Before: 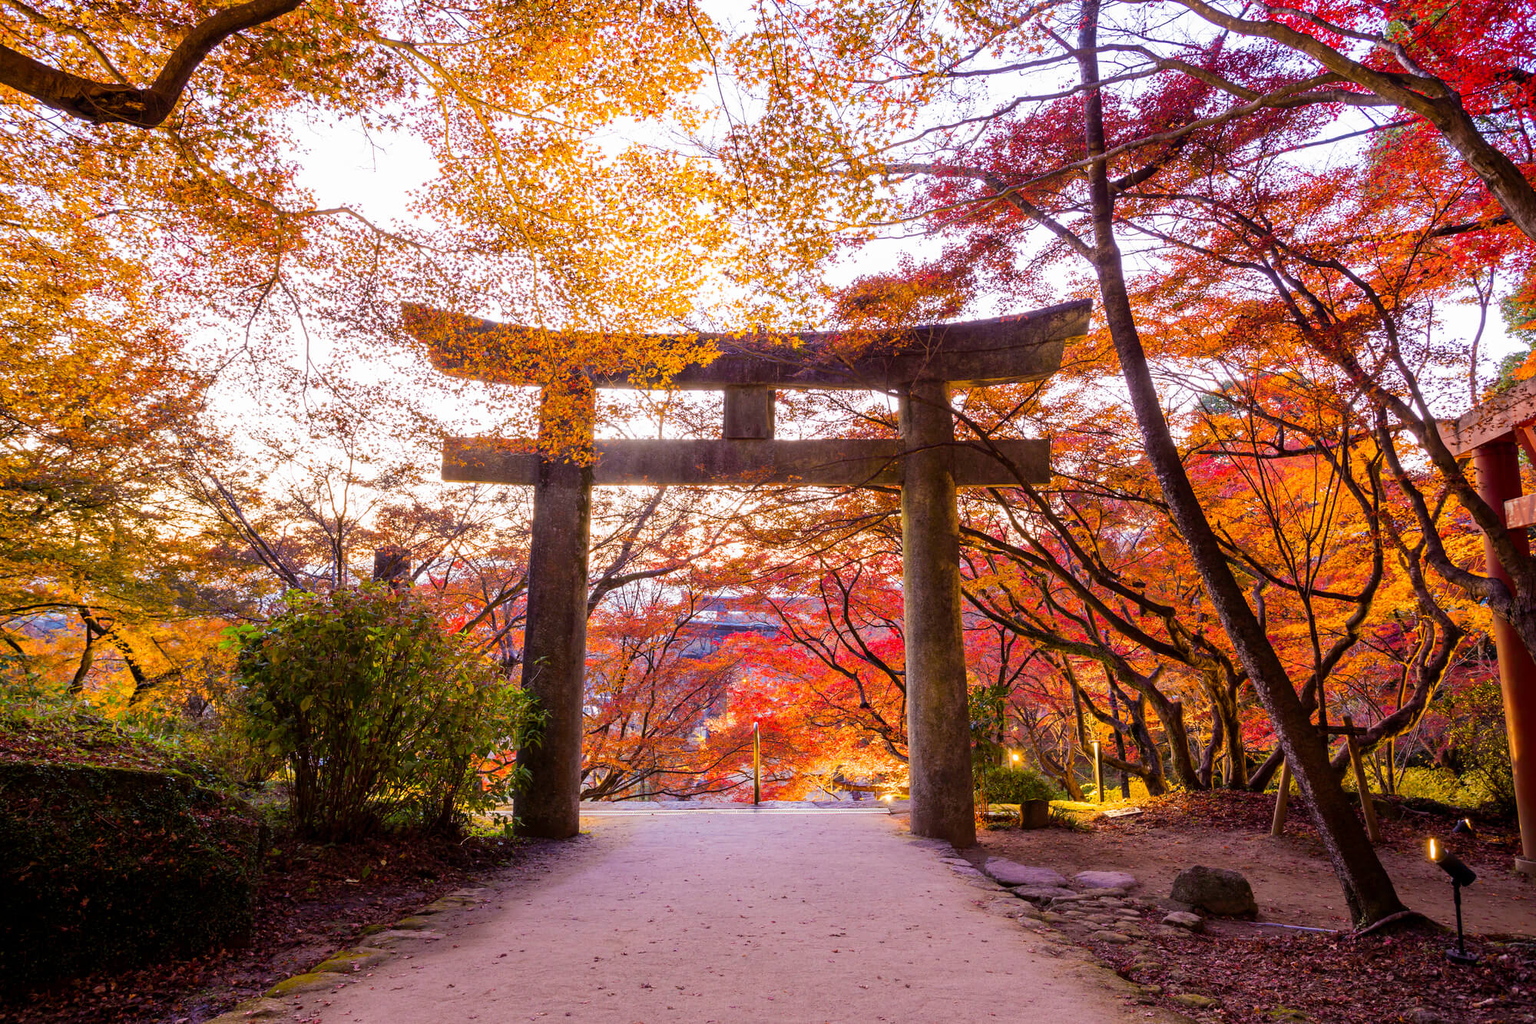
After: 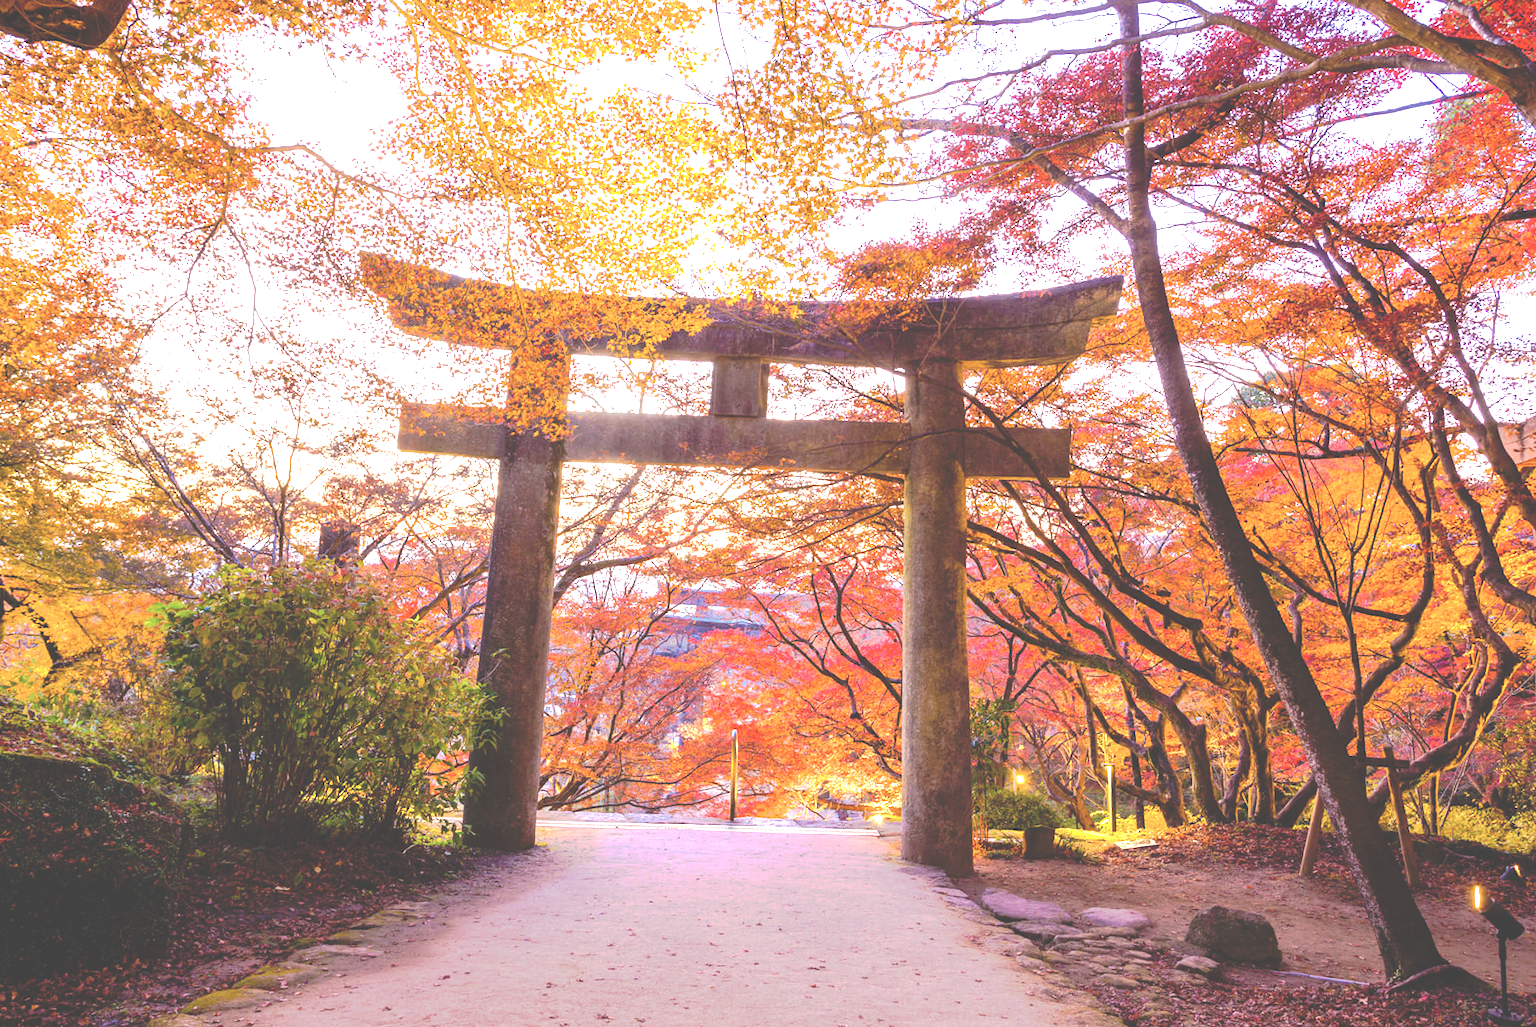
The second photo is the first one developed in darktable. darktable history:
tone curve: curves: ch0 [(0, 0) (0.003, 0.278) (0.011, 0.282) (0.025, 0.282) (0.044, 0.29) (0.069, 0.295) (0.1, 0.306) (0.136, 0.316) (0.177, 0.33) (0.224, 0.358) (0.277, 0.403) (0.335, 0.451) (0.399, 0.505) (0.468, 0.558) (0.543, 0.611) (0.623, 0.679) (0.709, 0.751) (0.801, 0.815) (0.898, 0.863) (1, 1)], preserve colors none
exposure: black level correction 0, exposure 0.889 EV, compensate highlight preservation false
crop and rotate: angle -2.1°, left 3.087%, top 3.643%, right 1.521%, bottom 0.645%
